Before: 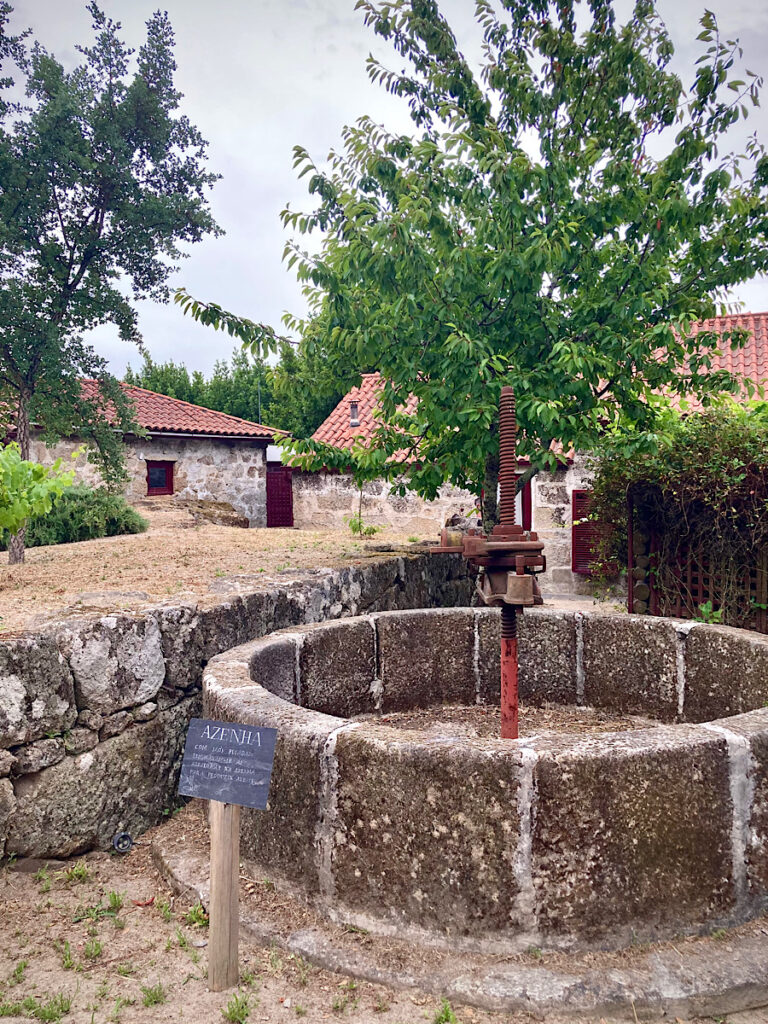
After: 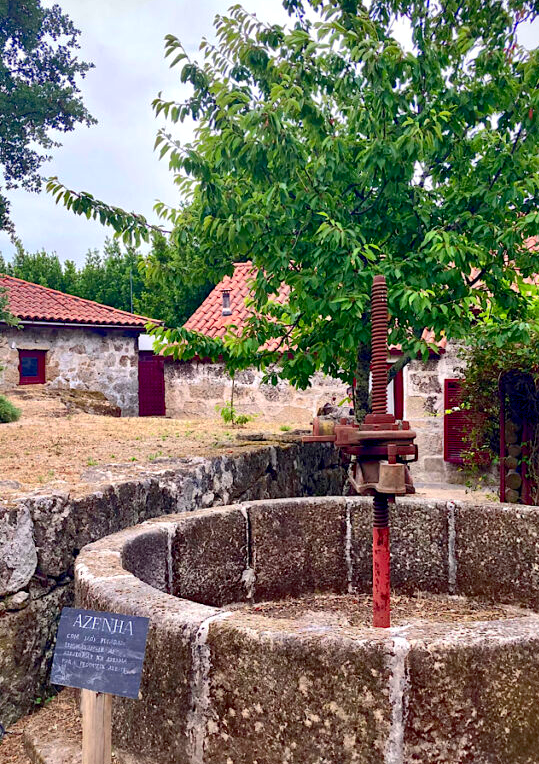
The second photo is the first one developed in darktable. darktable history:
crop and rotate: left 16.747%, top 10.899%, right 13.05%, bottom 14.487%
shadows and highlights: on, module defaults
contrast brightness saturation: contrast 0.183, saturation 0.308
local contrast: mode bilateral grid, contrast 19, coarseness 51, detail 141%, midtone range 0.2
exposure: black level correction 0.002, compensate exposure bias true, compensate highlight preservation false
